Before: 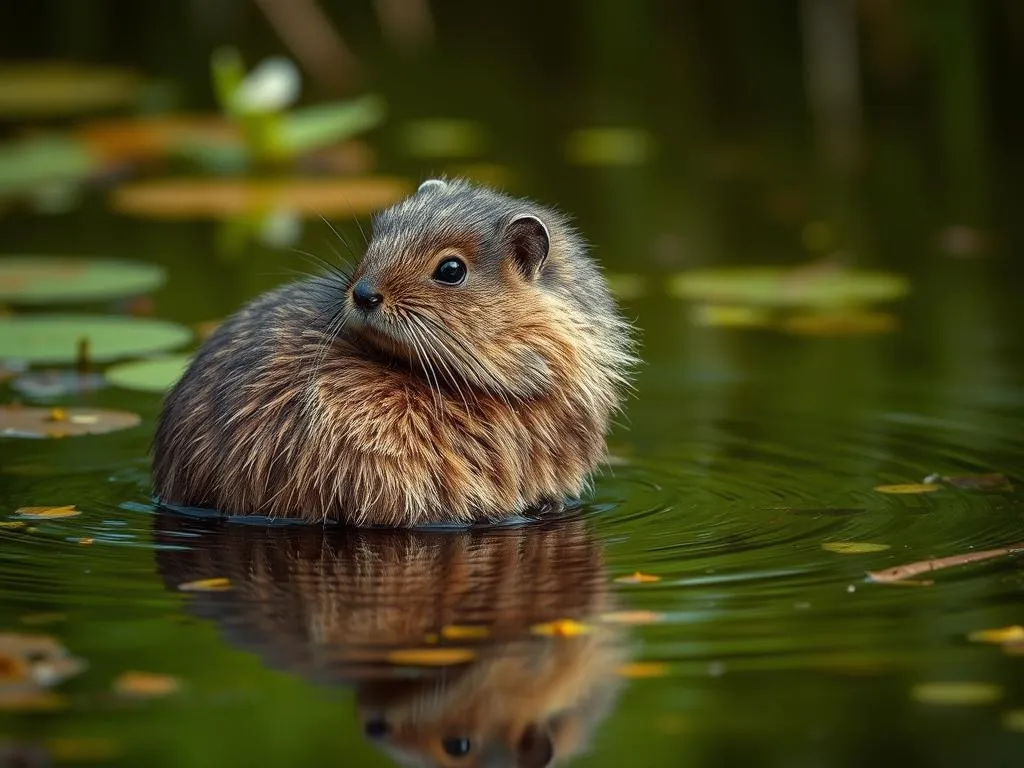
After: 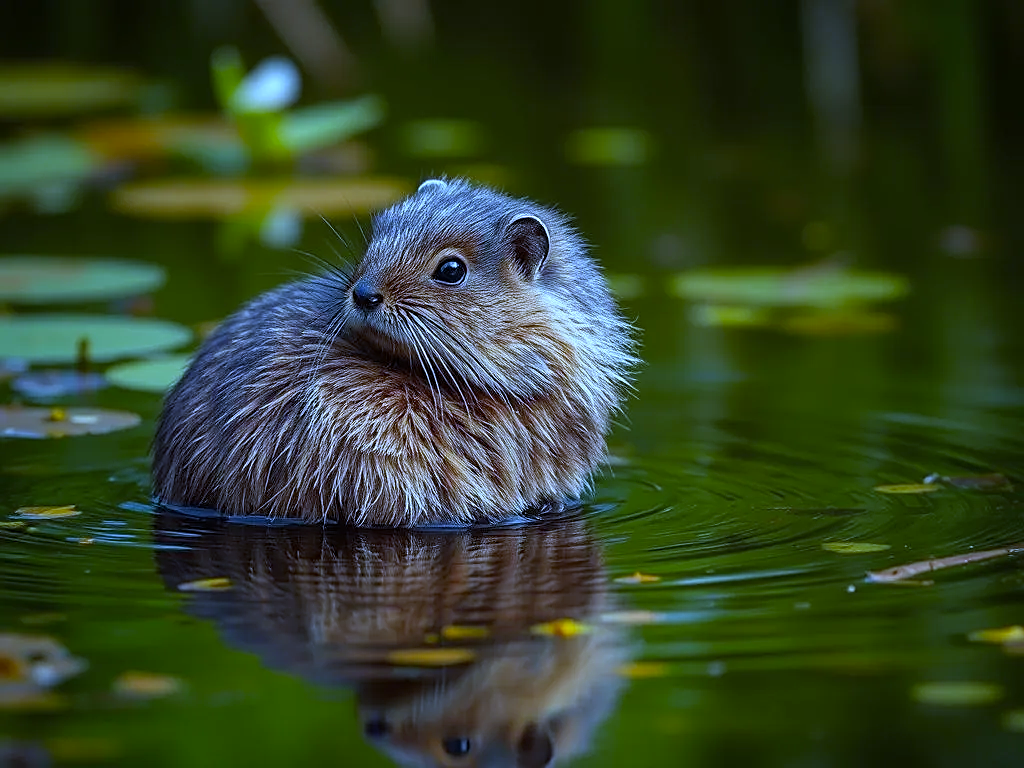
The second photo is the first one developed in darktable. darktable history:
color balance: output saturation 110%
white balance: red 0.766, blue 1.537
sharpen: on, module defaults
